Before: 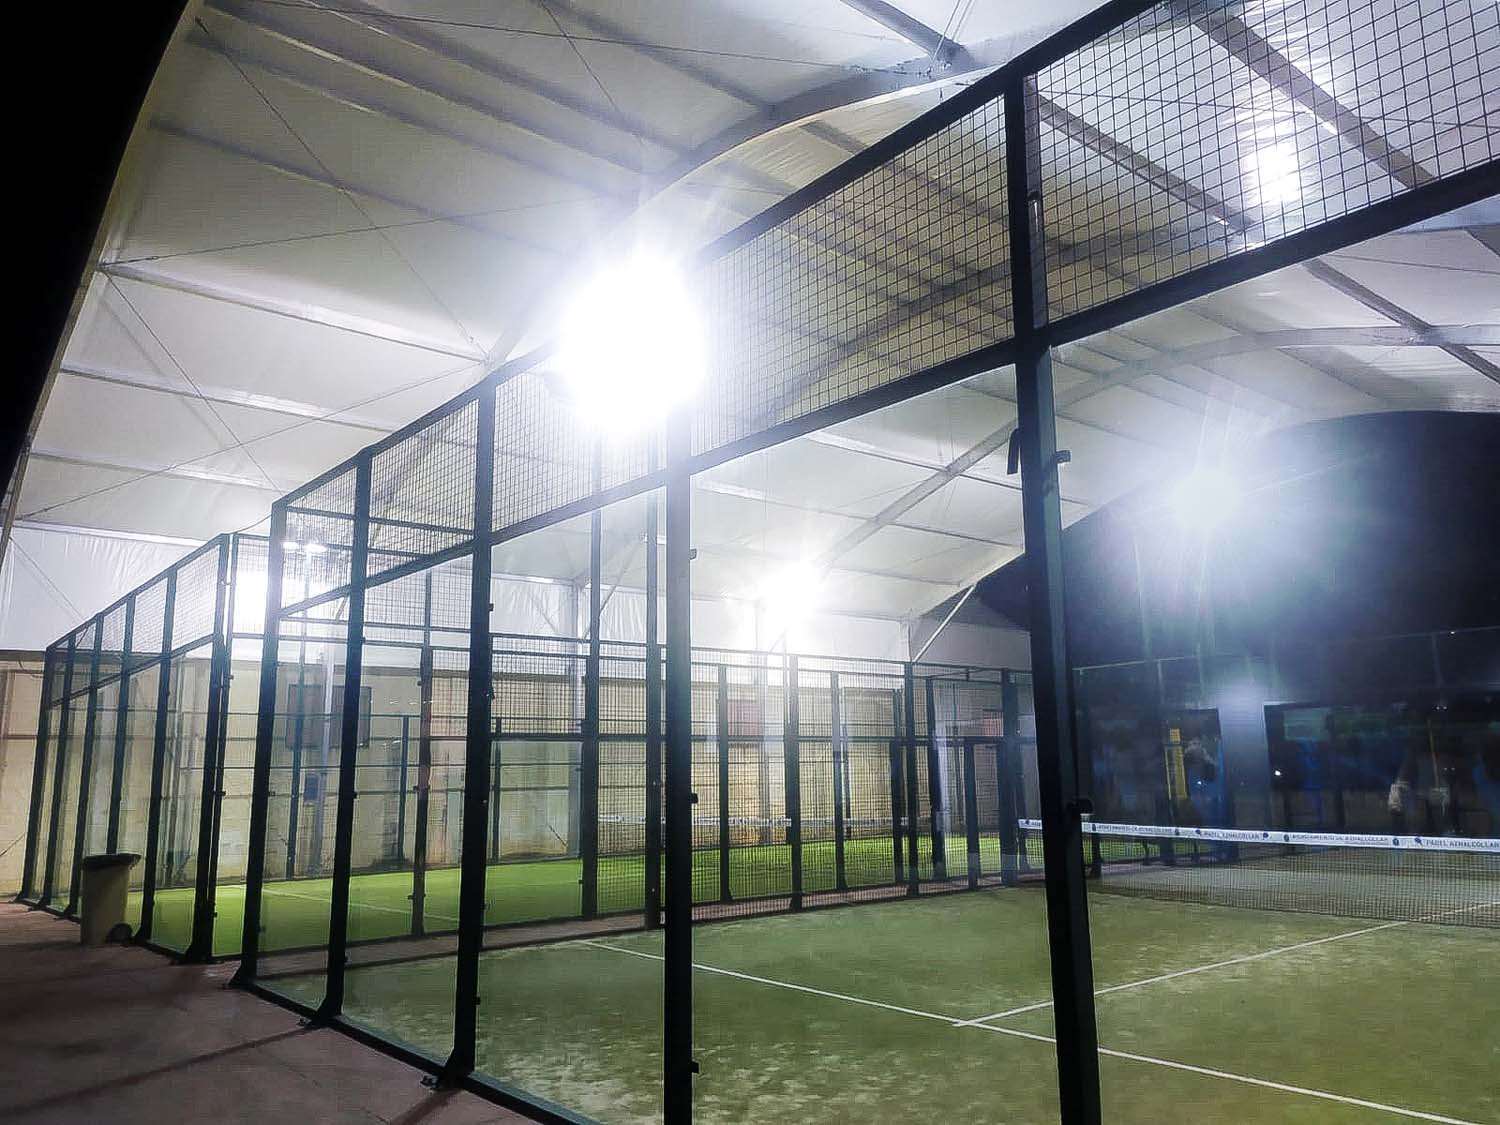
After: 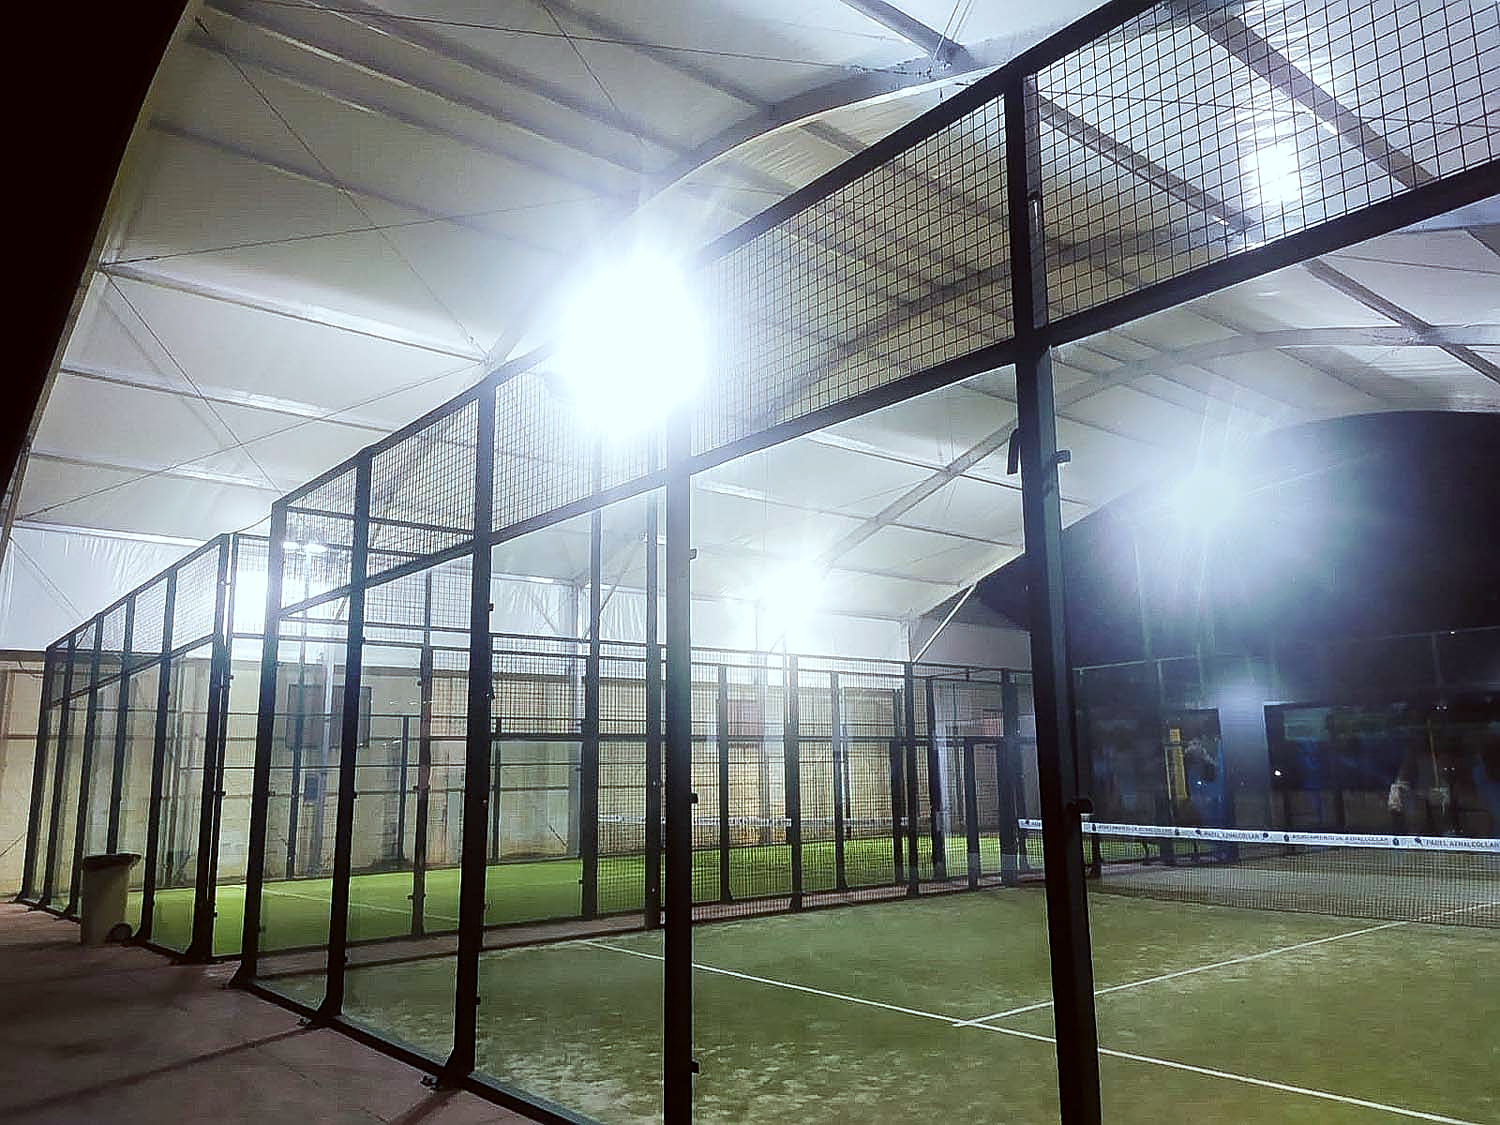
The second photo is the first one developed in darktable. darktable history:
sharpen: on, module defaults
color correction: highlights a* -4.98, highlights b* -3.76, shadows a* 3.83, shadows b* 4.08
tone equalizer: on, module defaults
